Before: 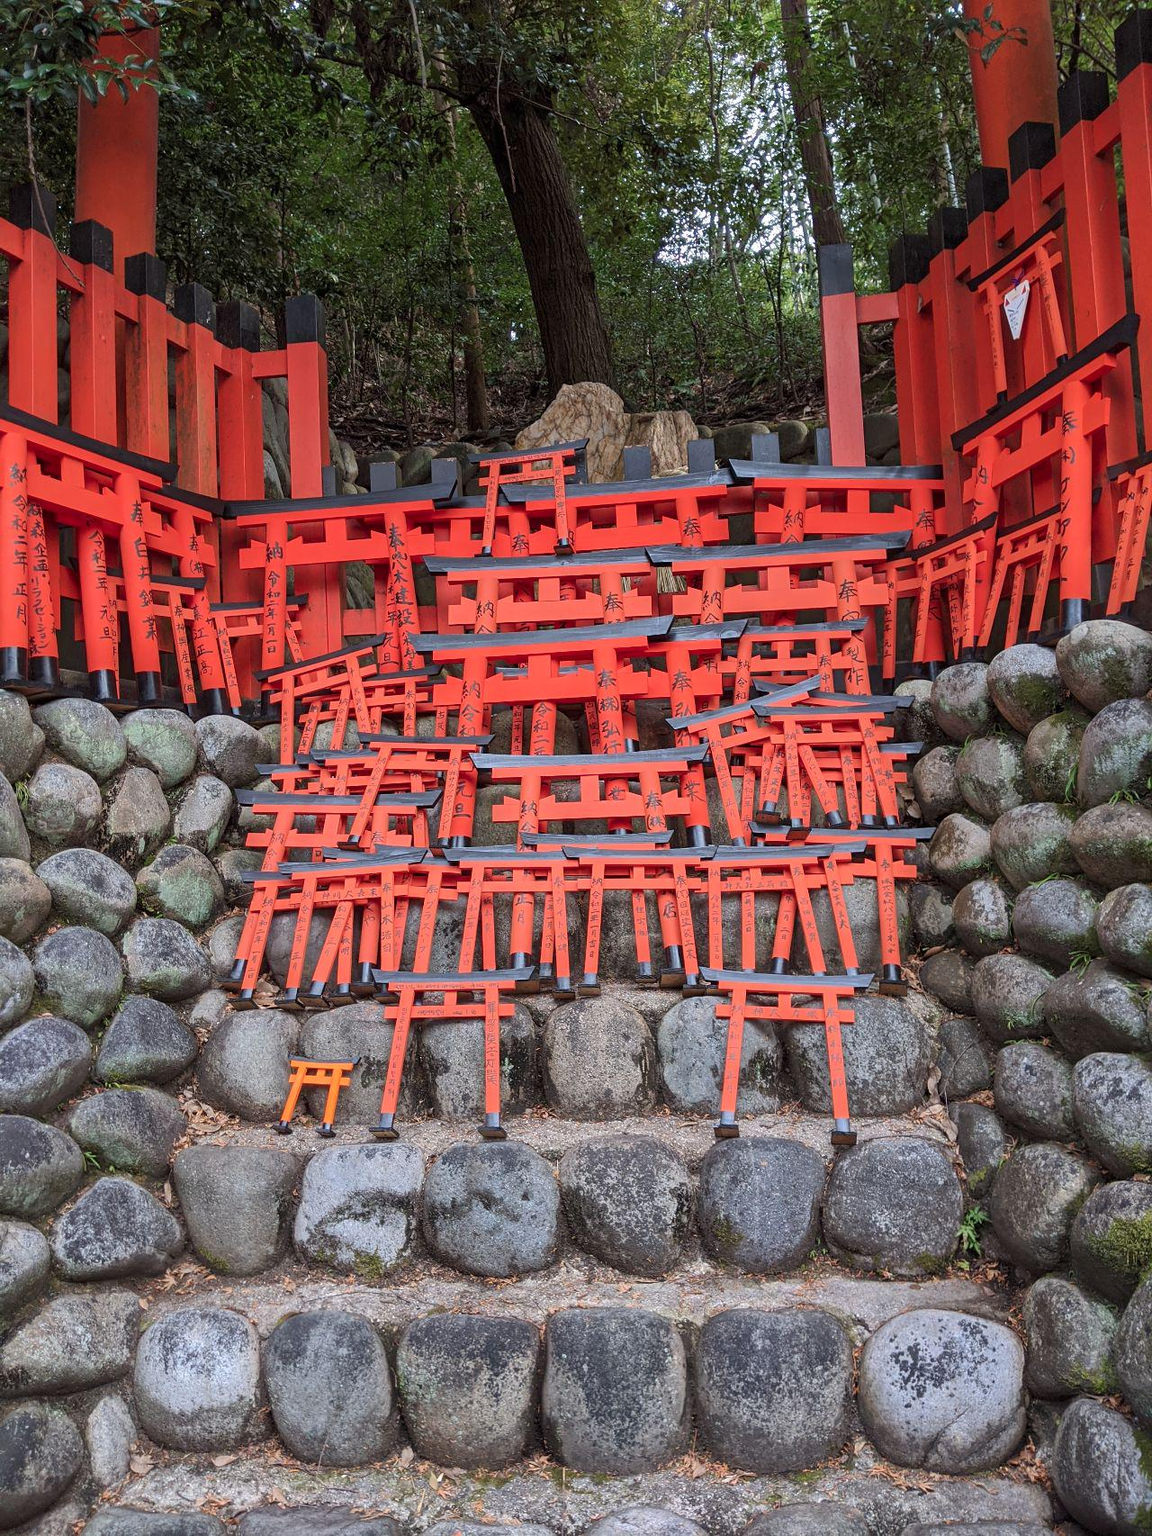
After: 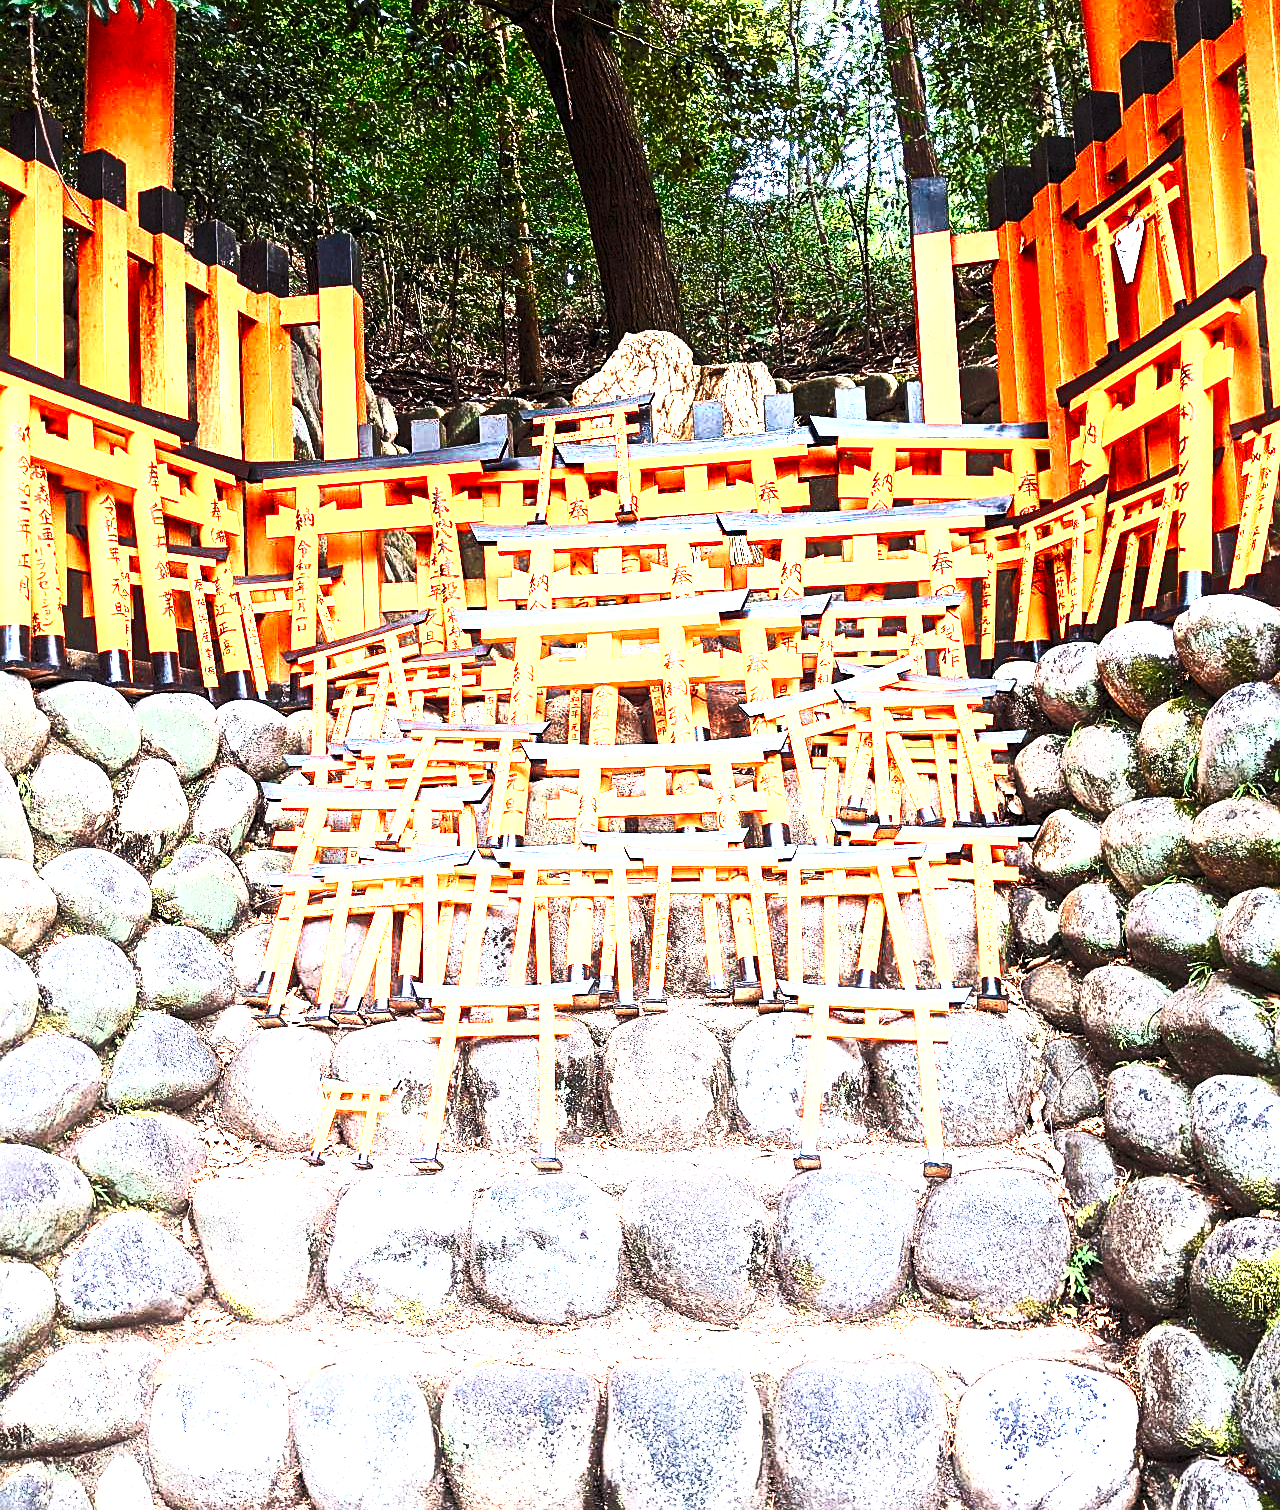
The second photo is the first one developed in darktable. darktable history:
shadows and highlights: shadows -52.73, highlights 85.35, soften with gaussian
base curve: curves: ch0 [(0, 0) (0.036, 0.037) (0.121, 0.228) (0.46, 0.76) (0.859, 0.983) (1, 1)], preserve colors none
sharpen: on, module defaults
exposure: exposure 0.127 EV, compensate highlight preservation false
local contrast: highlights 105%, shadows 100%, detail 120%, midtone range 0.2
contrast brightness saturation: contrast 0.838, brightness 0.595, saturation 0.591
crop and rotate: top 5.545%, bottom 5.888%
color zones: curves: ch0 [(0.018, 0.548) (0.197, 0.654) (0.425, 0.447) (0.605, 0.658) (0.732, 0.579)]; ch1 [(0.105, 0.531) (0.224, 0.531) (0.386, 0.39) (0.618, 0.456) (0.732, 0.456) (0.956, 0.421)]; ch2 [(0.039, 0.583) (0.215, 0.465) (0.399, 0.544) (0.465, 0.548) (0.614, 0.447) (0.724, 0.43) (0.882, 0.623) (0.956, 0.632)]
